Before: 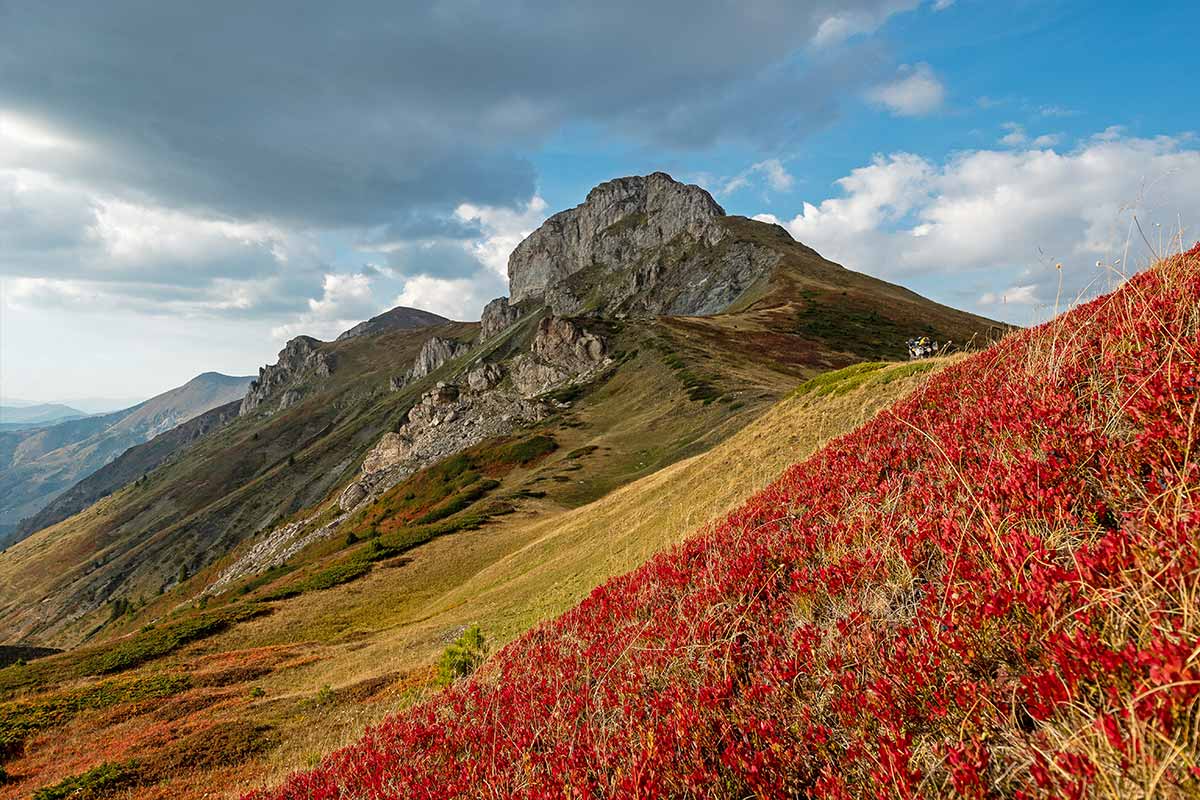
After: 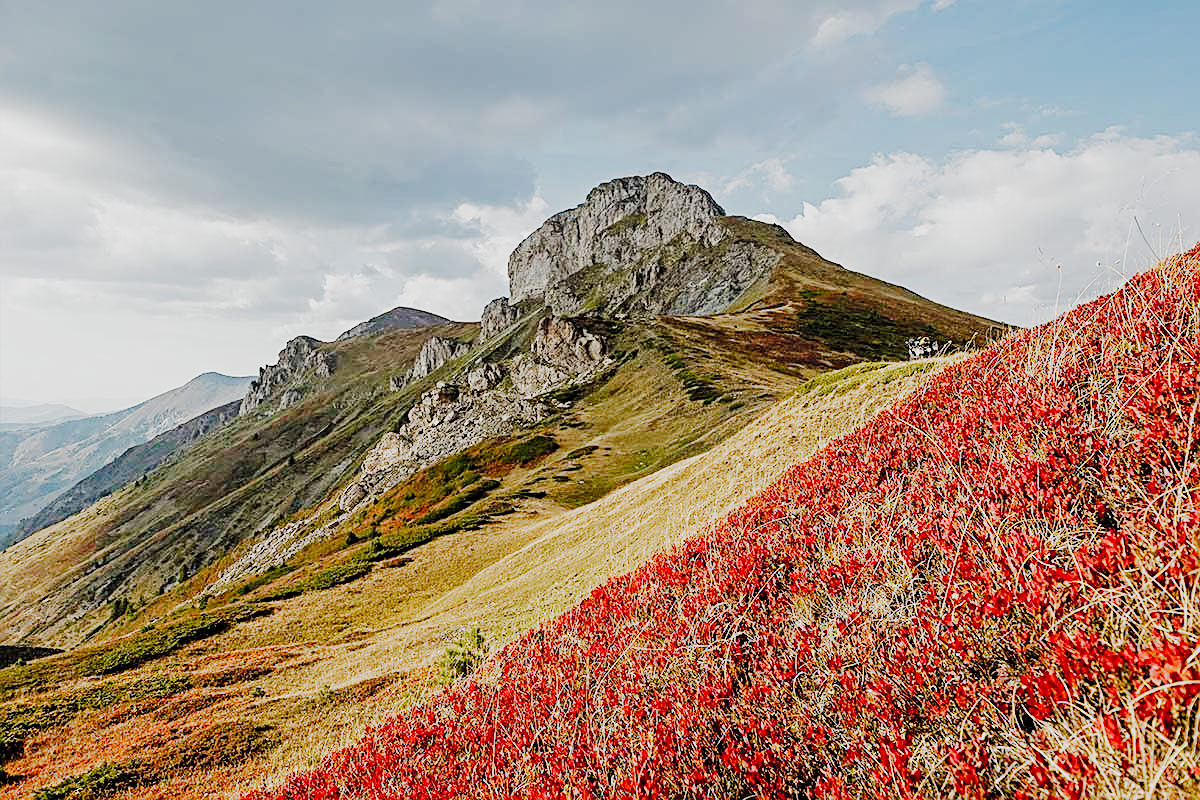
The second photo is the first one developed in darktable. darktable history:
filmic: grey point source 13.58, black point source -4.59, white point source 5.12, grey point target 18, white point target 100, output power 2.2, latitude stops 2, contrast 1.65, saturation 100, global saturation 100, balance 7.44
sharpen: on, module defaults
exposure: black level correction -0.005, exposure 0.622 EV, compensate highlight preservation false
